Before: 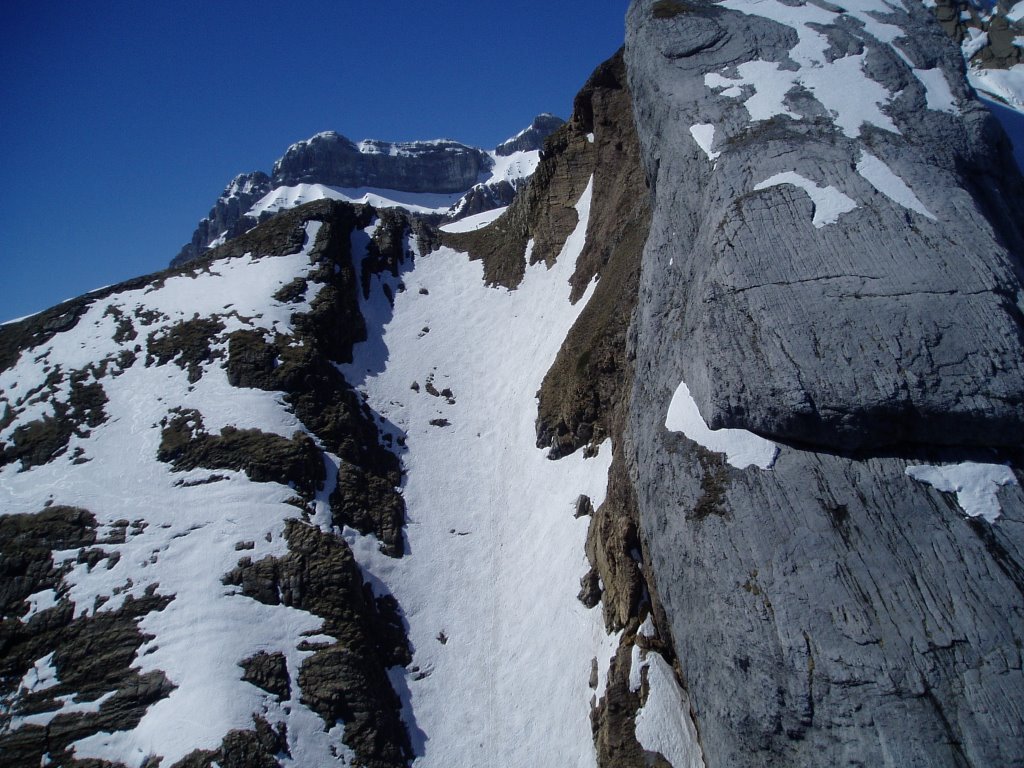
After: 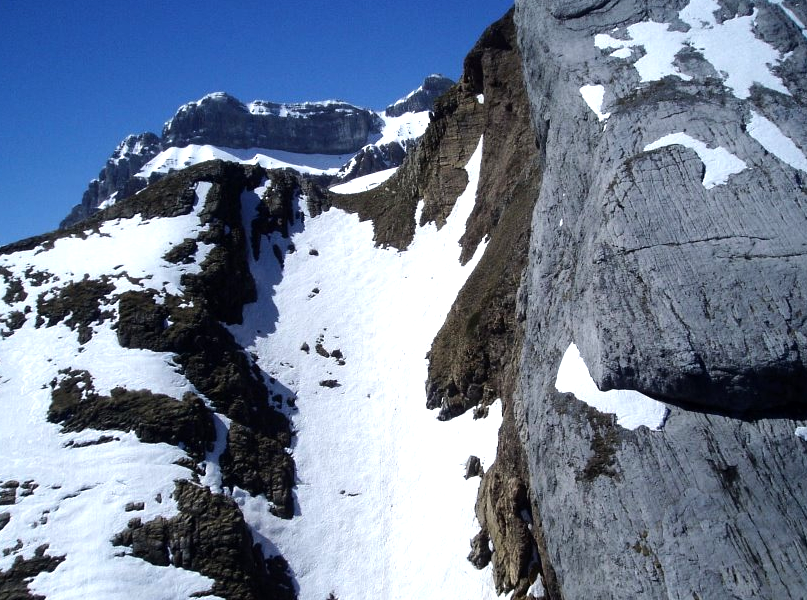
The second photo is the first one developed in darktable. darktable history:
exposure: black level correction 0.001, exposure 0.5 EV, compensate exposure bias true, compensate highlight preservation false
crop and rotate: left 10.77%, top 5.1%, right 10.41%, bottom 16.76%
tone equalizer: -8 EV -0.417 EV, -7 EV -0.389 EV, -6 EV -0.333 EV, -5 EV -0.222 EV, -3 EV 0.222 EV, -2 EV 0.333 EV, -1 EV 0.389 EV, +0 EV 0.417 EV, edges refinement/feathering 500, mask exposure compensation -1.57 EV, preserve details no
